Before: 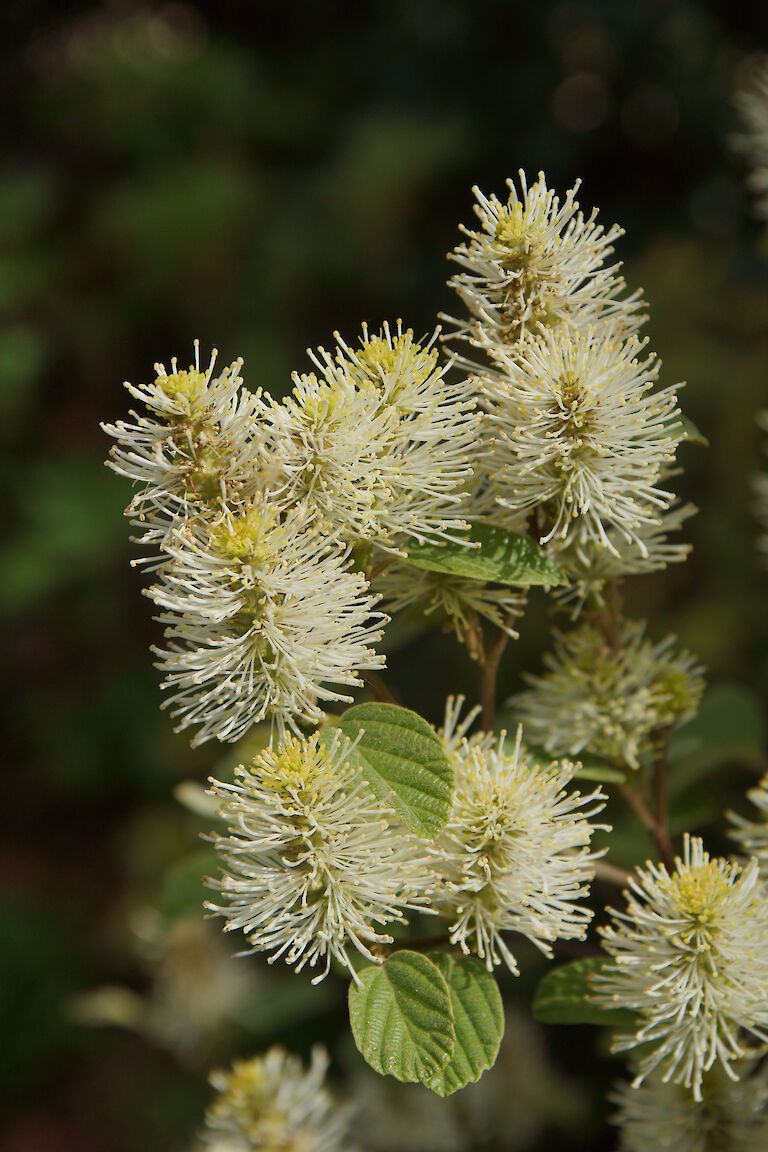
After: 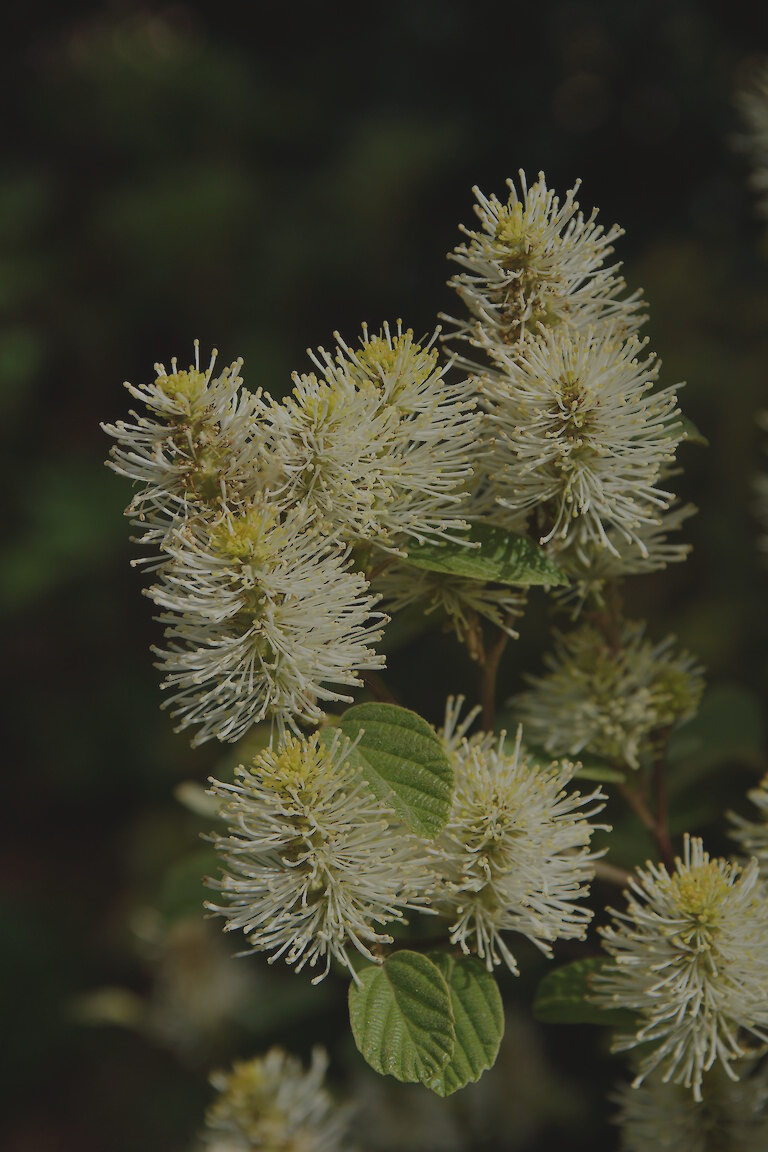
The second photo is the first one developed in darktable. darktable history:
exposure: black level correction -0.017, exposure -1.046 EV, compensate exposure bias true, compensate highlight preservation false
